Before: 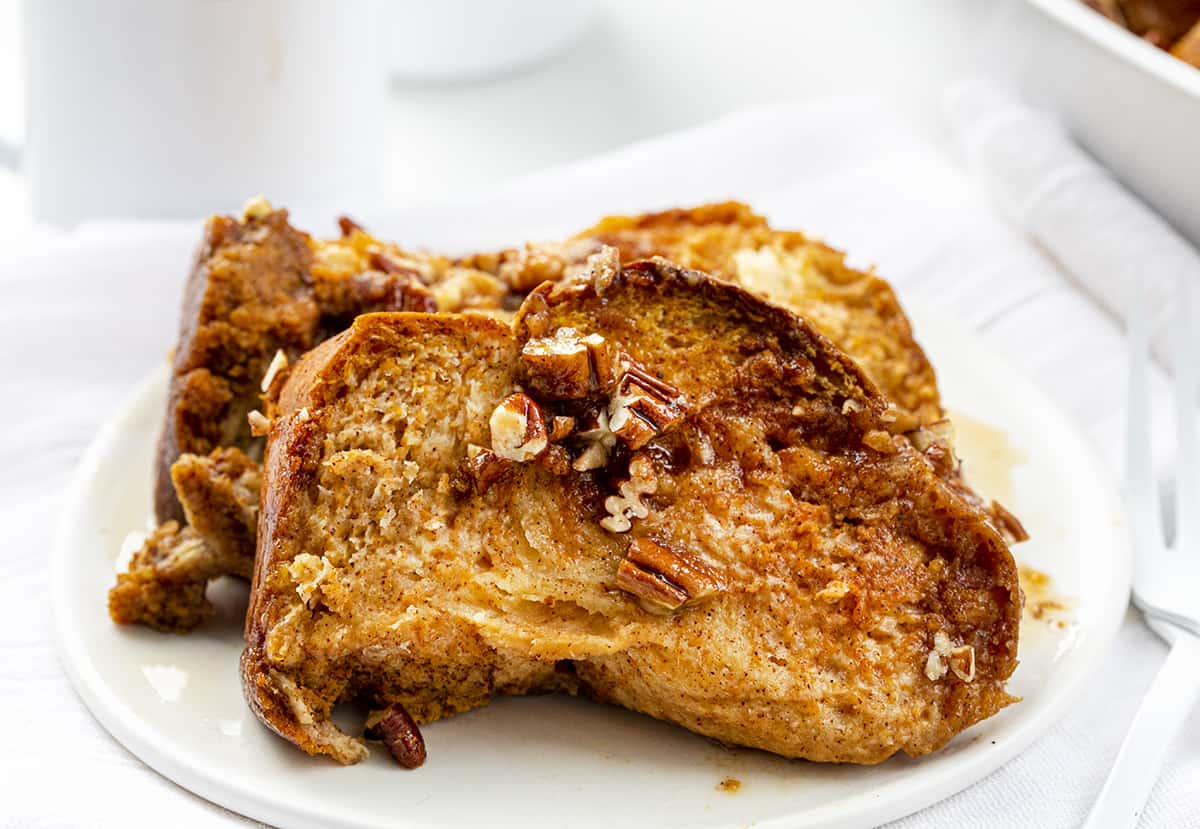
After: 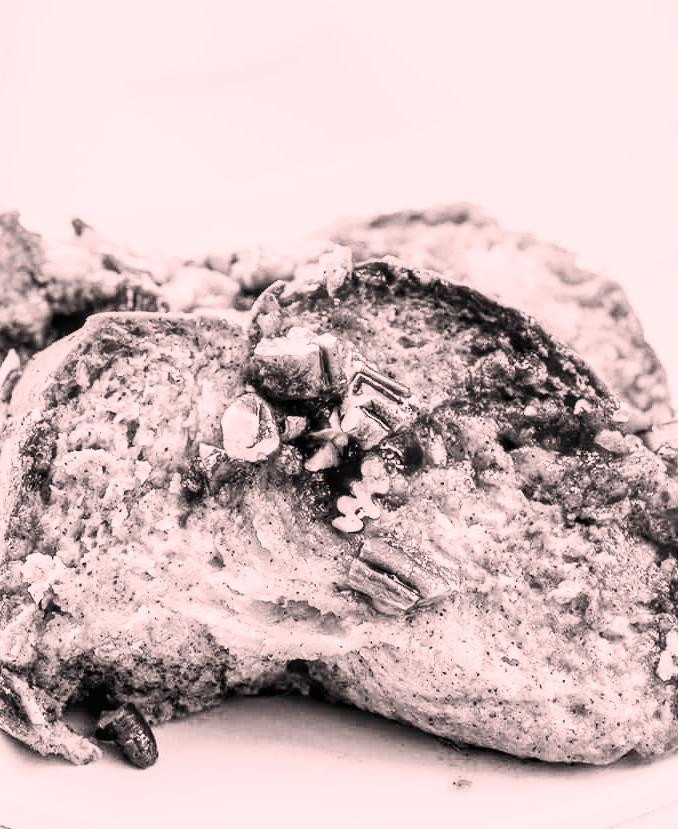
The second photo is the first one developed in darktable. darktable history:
local contrast: on, module defaults
color correction: highlights a* 14.66, highlights b* 4.79
filmic rgb: middle gray luminance 17.86%, black relative exposure -7.54 EV, white relative exposure 8.48 EV, target black luminance 0%, hardness 2.23, latitude 18.67%, contrast 0.88, highlights saturation mix 4.02%, shadows ↔ highlights balance 10.99%
crop and rotate: left 22.363%, right 21.078%
exposure: exposure 0.203 EV, compensate highlight preservation false
contrast brightness saturation: contrast 0.525, brightness 0.483, saturation -0.99
